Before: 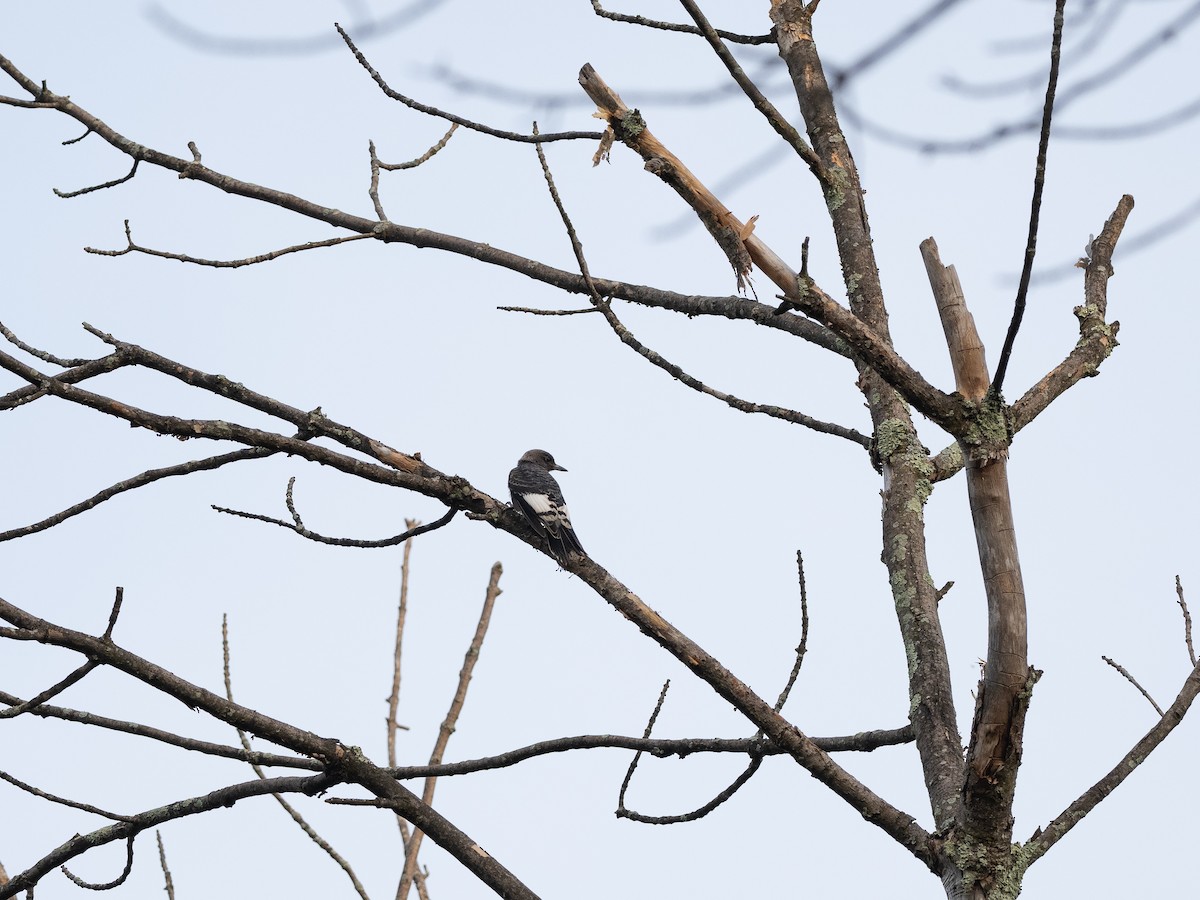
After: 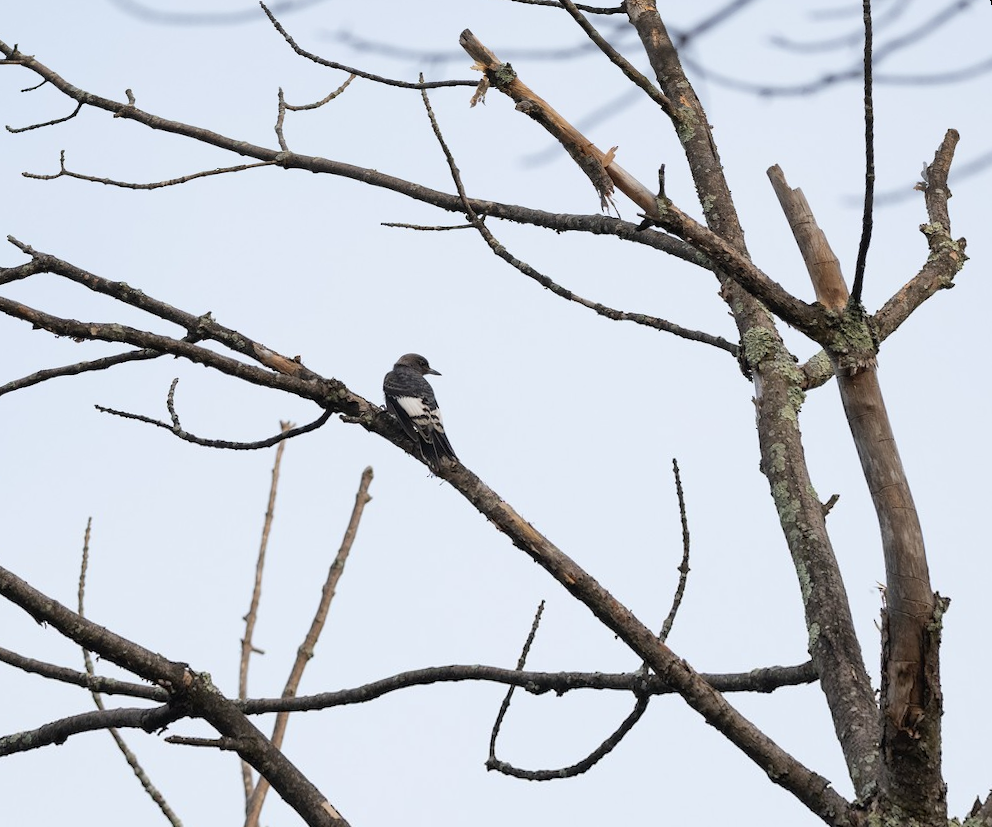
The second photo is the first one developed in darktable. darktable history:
rotate and perspective: rotation 0.72°, lens shift (vertical) -0.352, lens shift (horizontal) -0.051, crop left 0.152, crop right 0.859, crop top 0.019, crop bottom 0.964
crop: top 0.448%, right 0.264%, bottom 5.045%
